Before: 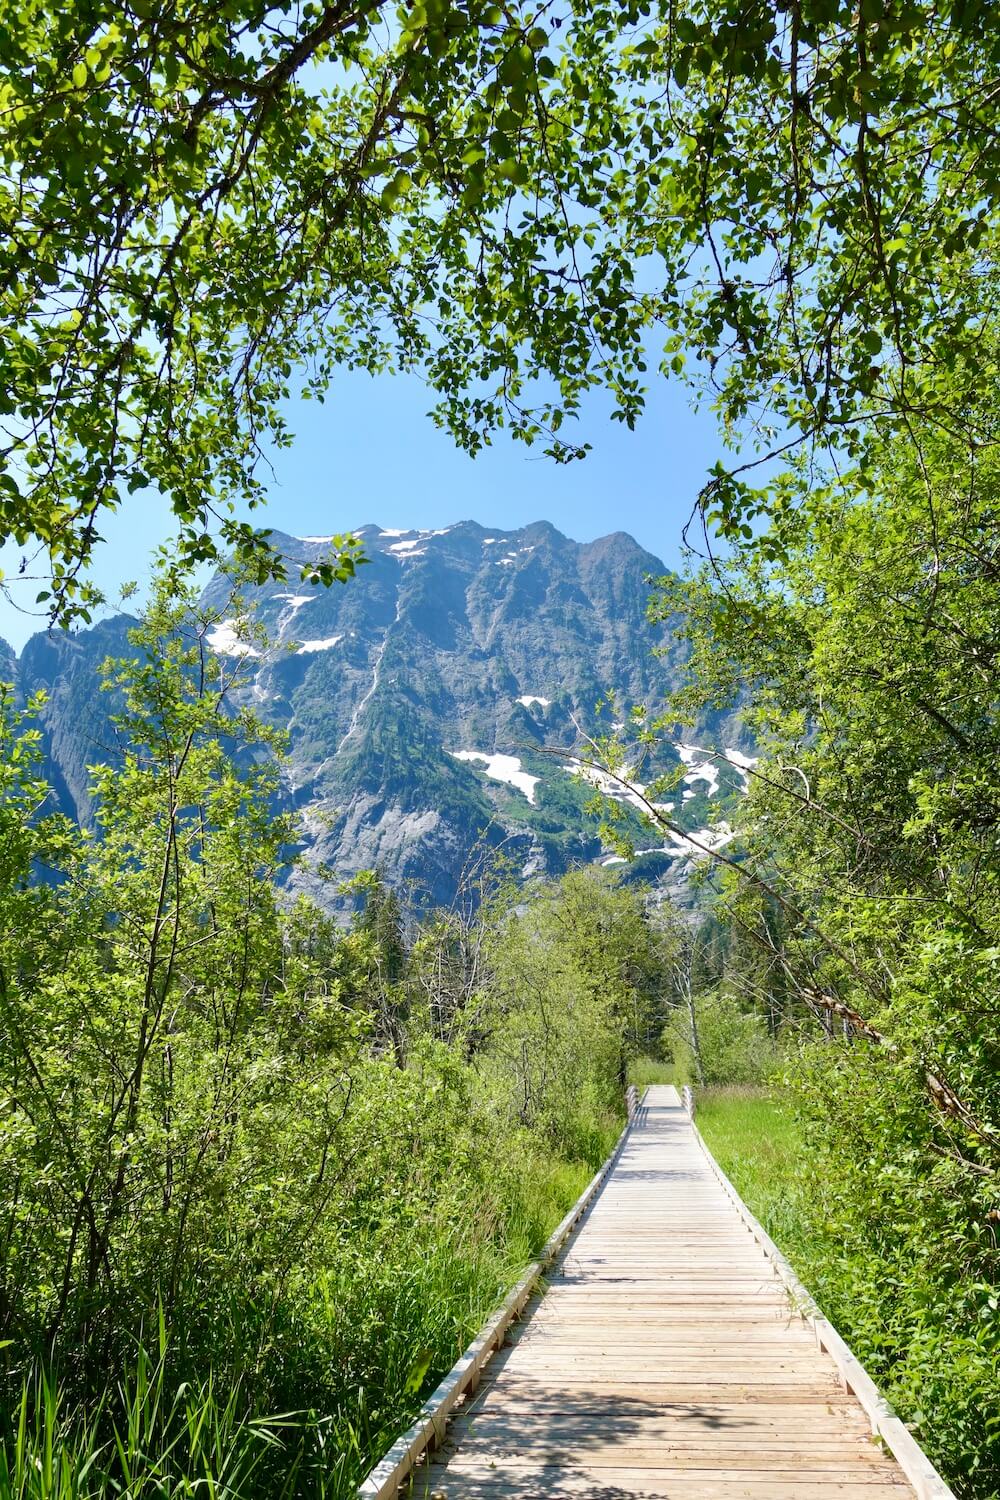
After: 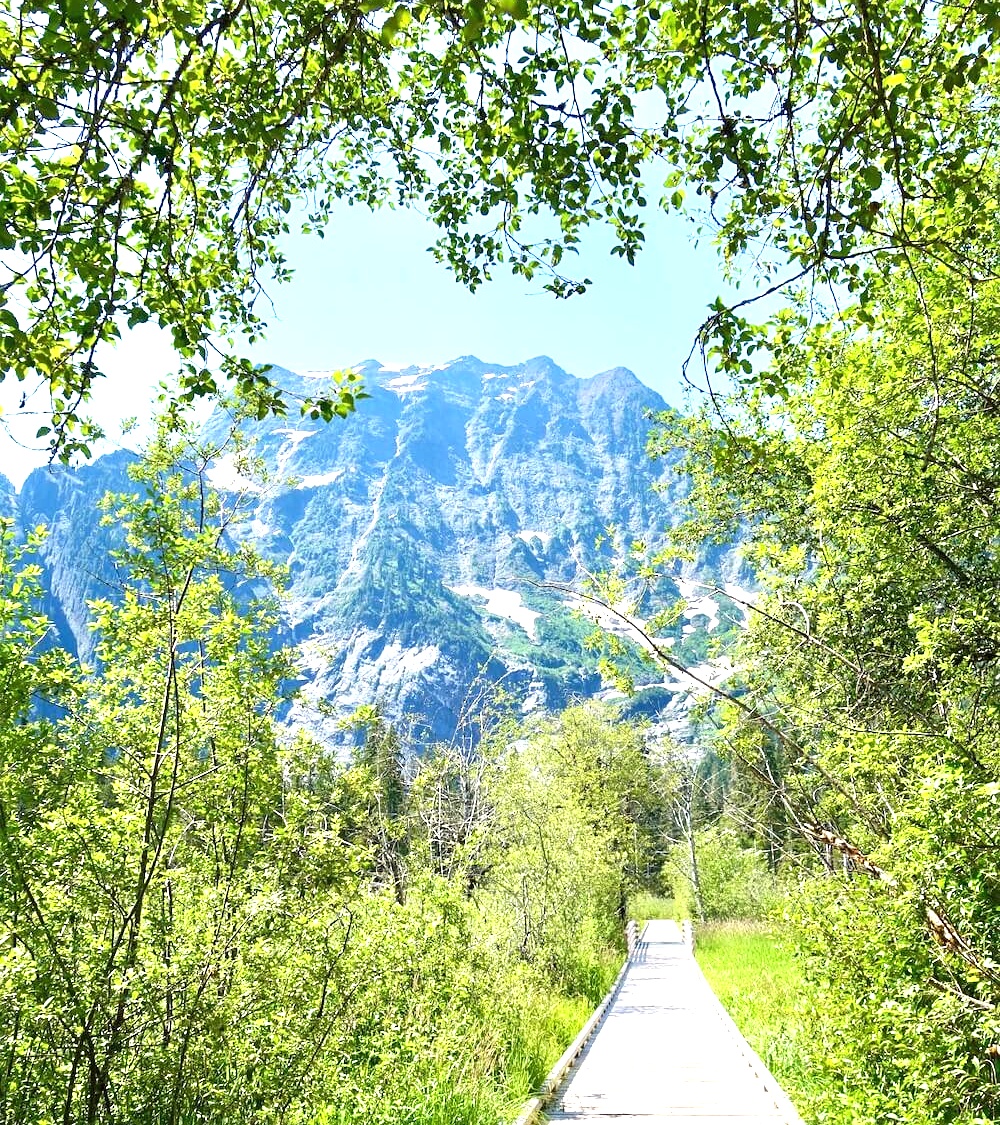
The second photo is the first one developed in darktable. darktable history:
exposure: black level correction 0, exposure 1.199 EV, compensate highlight preservation false
sharpen: amount 0.212
crop: top 11.031%, bottom 13.944%
